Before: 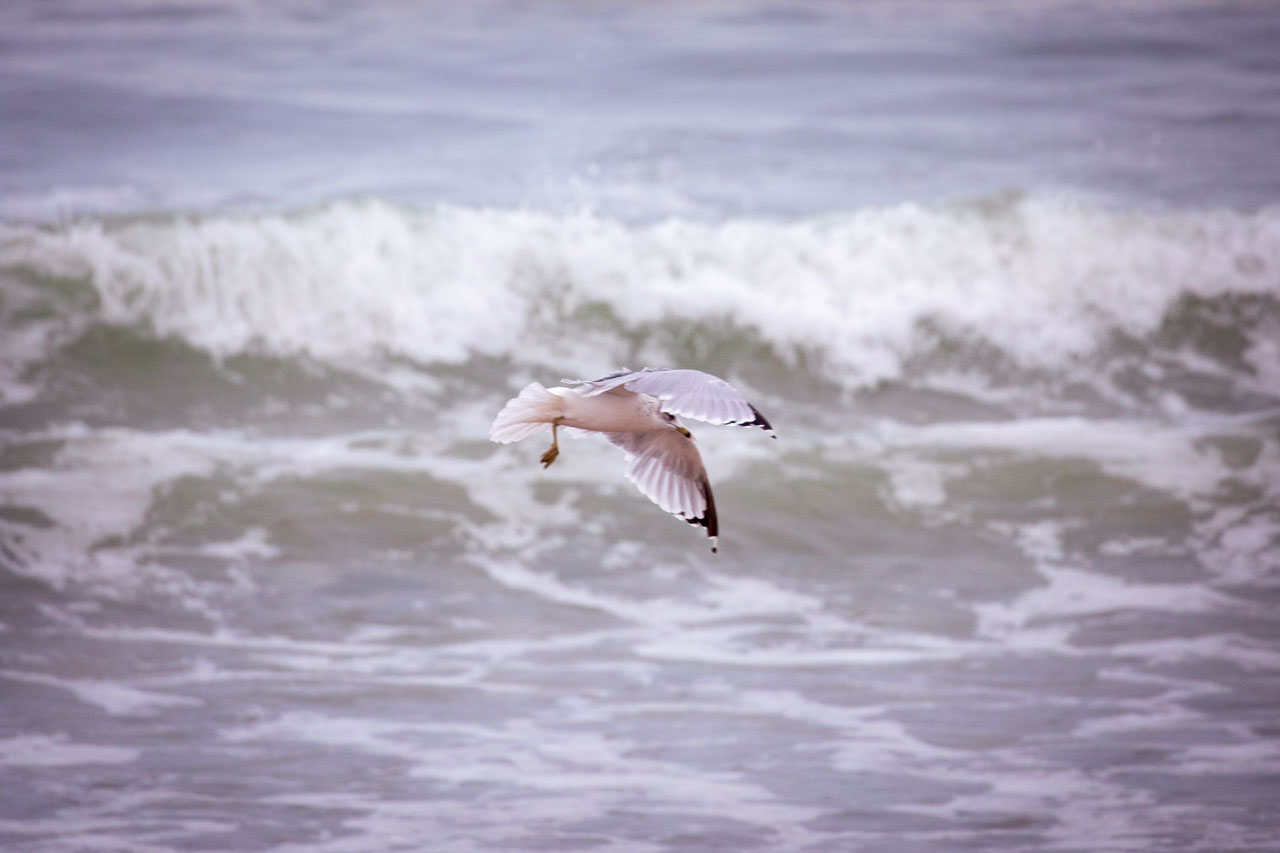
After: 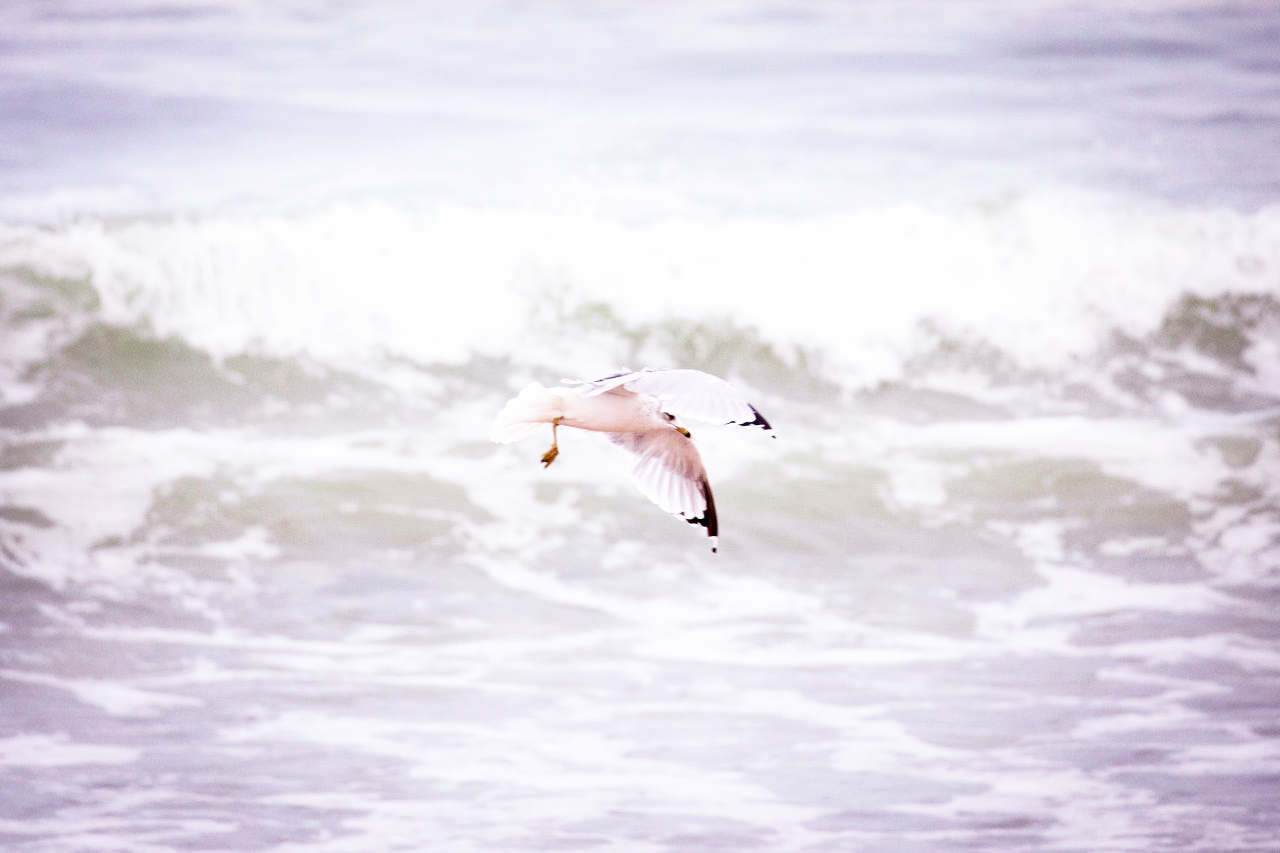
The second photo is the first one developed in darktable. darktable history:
contrast brightness saturation: saturation -0.05
base curve: curves: ch0 [(0, 0.003) (0.001, 0.002) (0.006, 0.004) (0.02, 0.022) (0.048, 0.086) (0.094, 0.234) (0.162, 0.431) (0.258, 0.629) (0.385, 0.8) (0.548, 0.918) (0.751, 0.988) (1, 1)], preserve colors none
